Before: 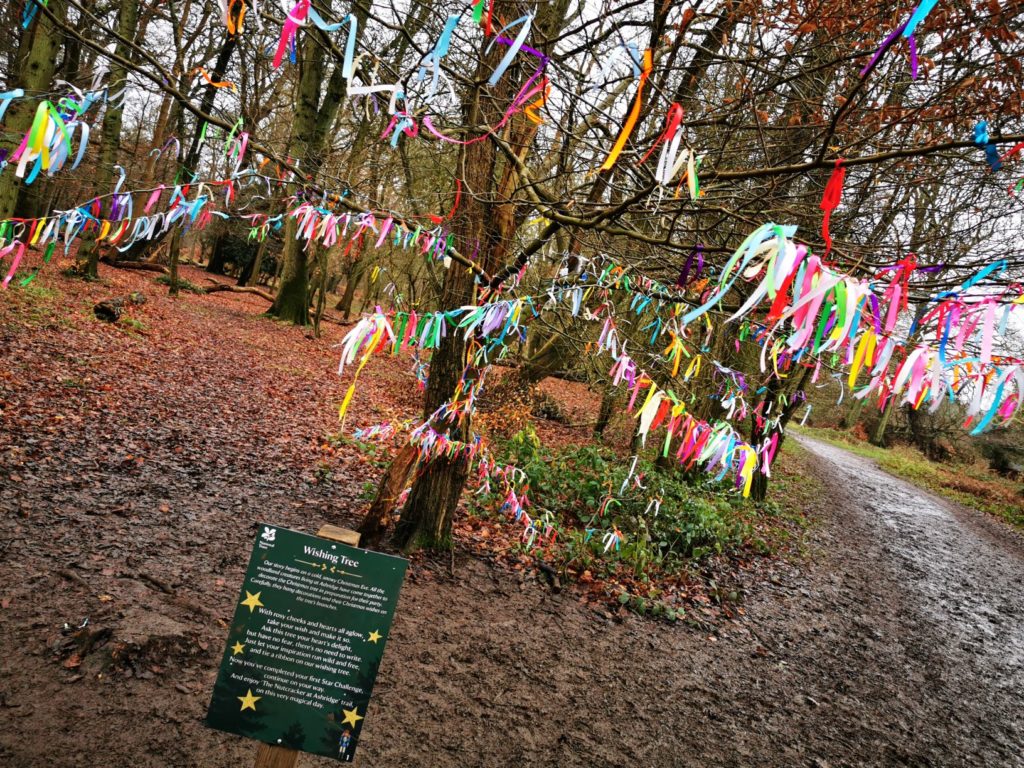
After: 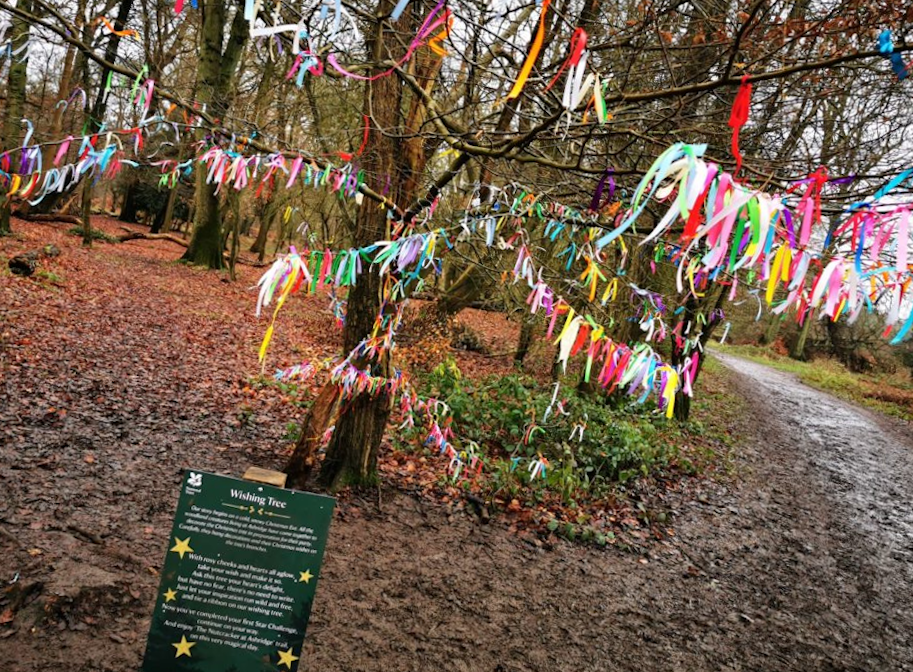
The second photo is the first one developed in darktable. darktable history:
crop and rotate: angle 1.96°, left 5.673%, top 5.673%
rotate and perspective: rotation -1°, crop left 0.011, crop right 0.989, crop top 0.025, crop bottom 0.975
